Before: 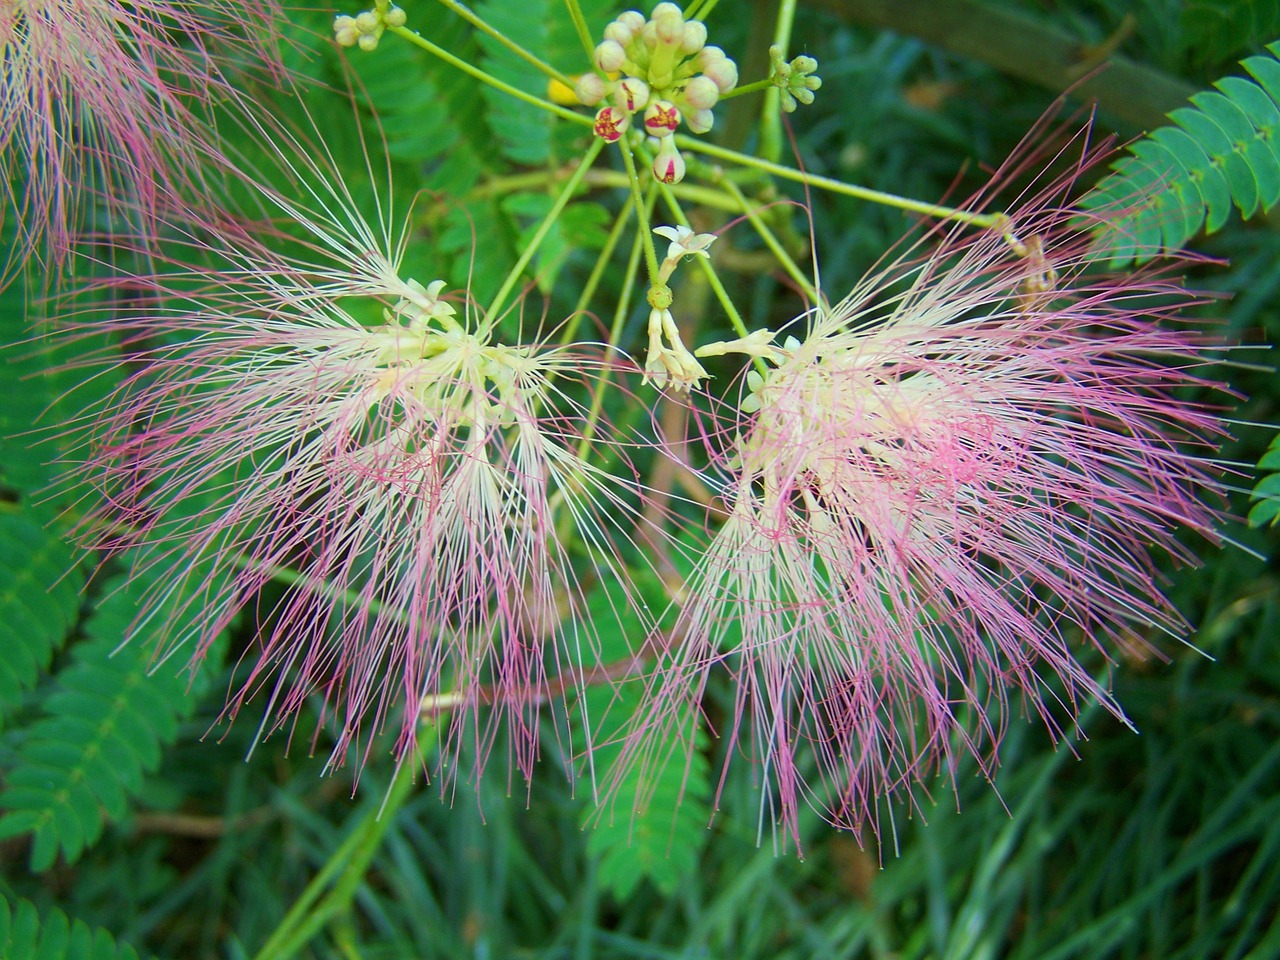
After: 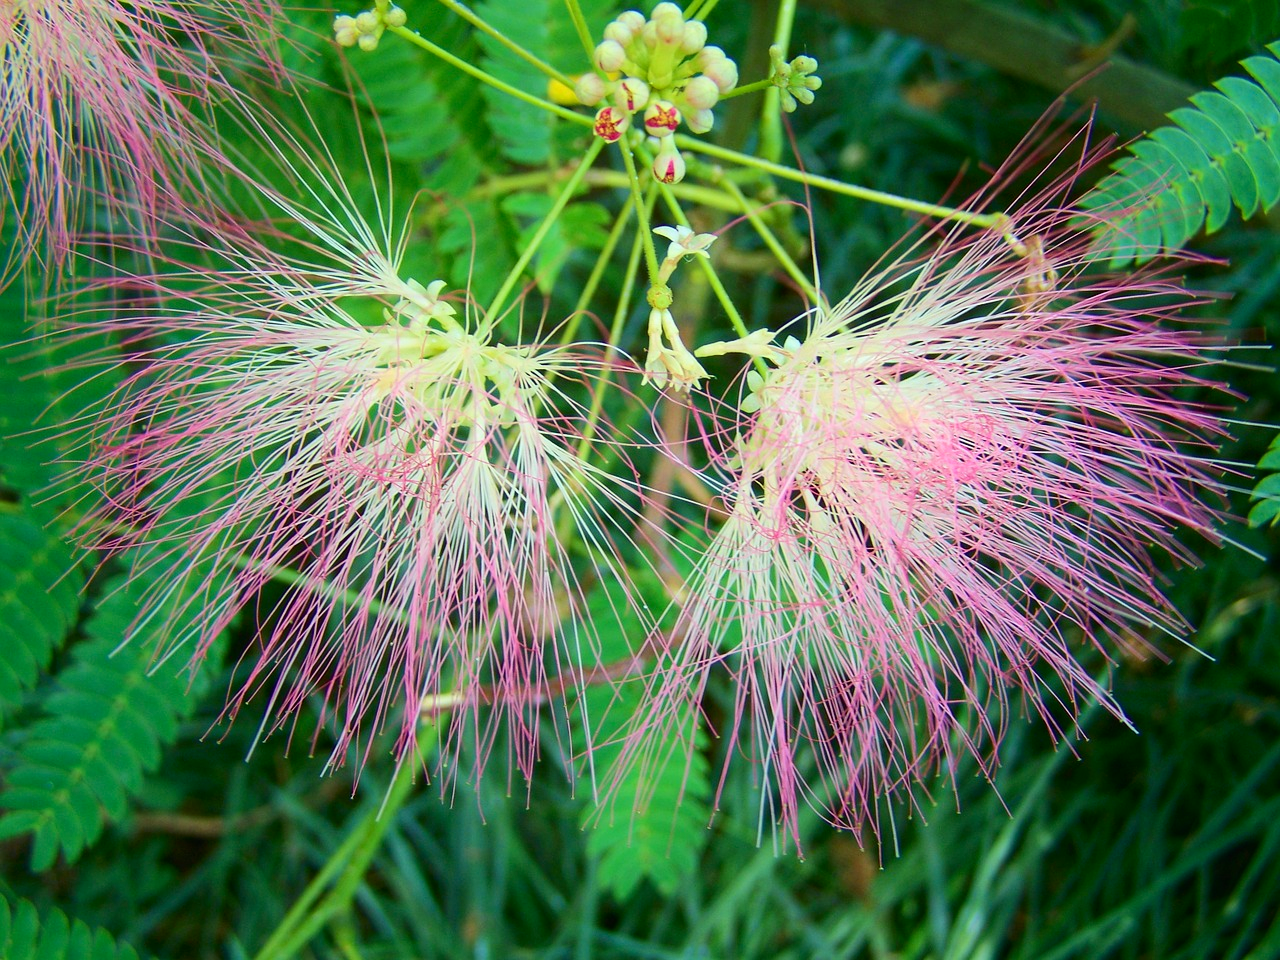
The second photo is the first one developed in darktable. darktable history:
exposure: exposure 0.014 EV, compensate highlight preservation false
tone curve: curves: ch0 [(0, 0.01) (0.037, 0.032) (0.131, 0.108) (0.275, 0.258) (0.483, 0.512) (0.61, 0.661) (0.696, 0.742) (0.792, 0.834) (0.911, 0.936) (0.997, 0.995)]; ch1 [(0, 0) (0.308, 0.29) (0.425, 0.411) (0.503, 0.502) (0.551, 0.563) (0.683, 0.706) (0.746, 0.77) (1, 1)]; ch2 [(0, 0) (0.246, 0.233) (0.36, 0.352) (0.415, 0.415) (0.485, 0.487) (0.502, 0.502) (0.525, 0.523) (0.545, 0.552) (0.587, 0.6) (0.636, 0.652) (0.711, 0.729) (0.845, 0.855) (0.998, 0.977)], color space Lab, independent channels, preserve colors none
